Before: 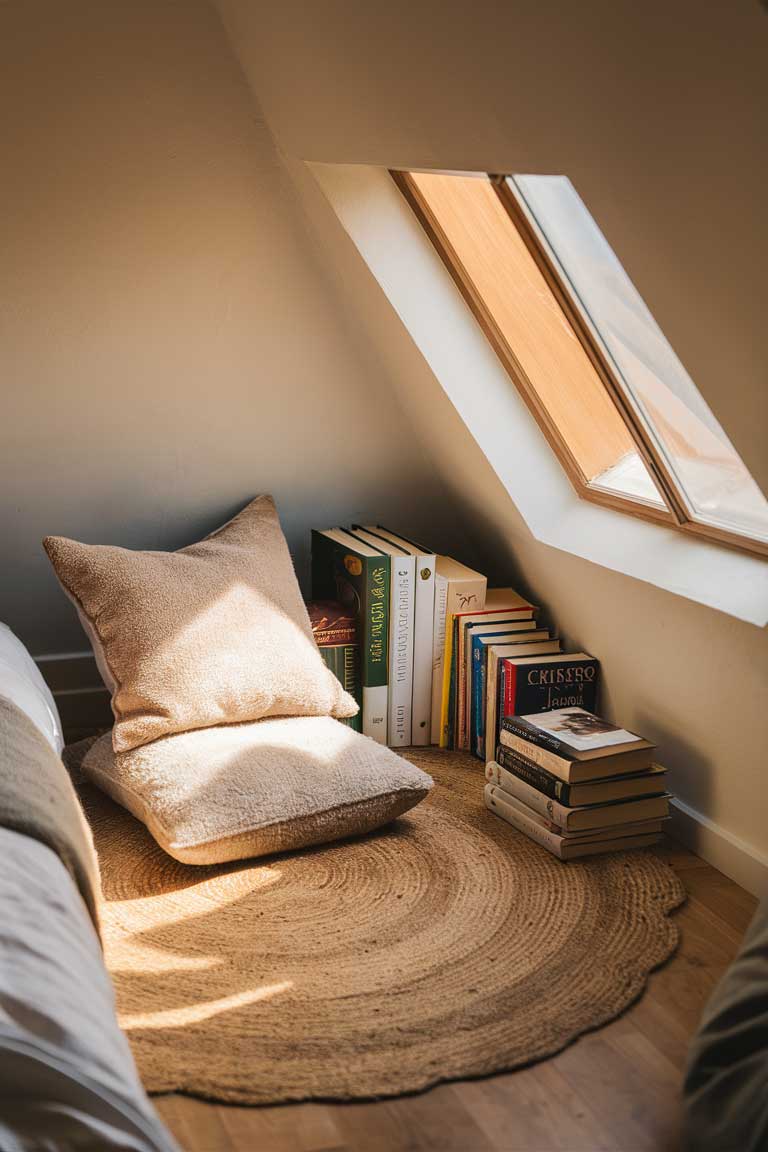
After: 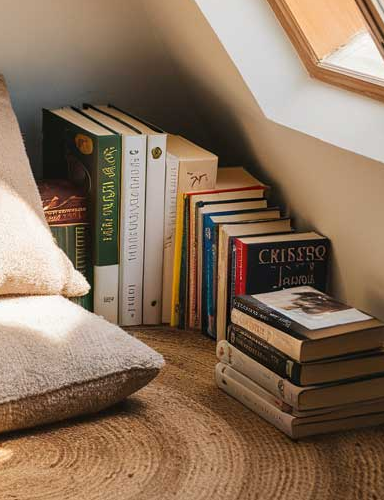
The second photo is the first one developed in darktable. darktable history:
crop: left 35.11%, top 36.599%, right 14.865%, bottom 19.953%
